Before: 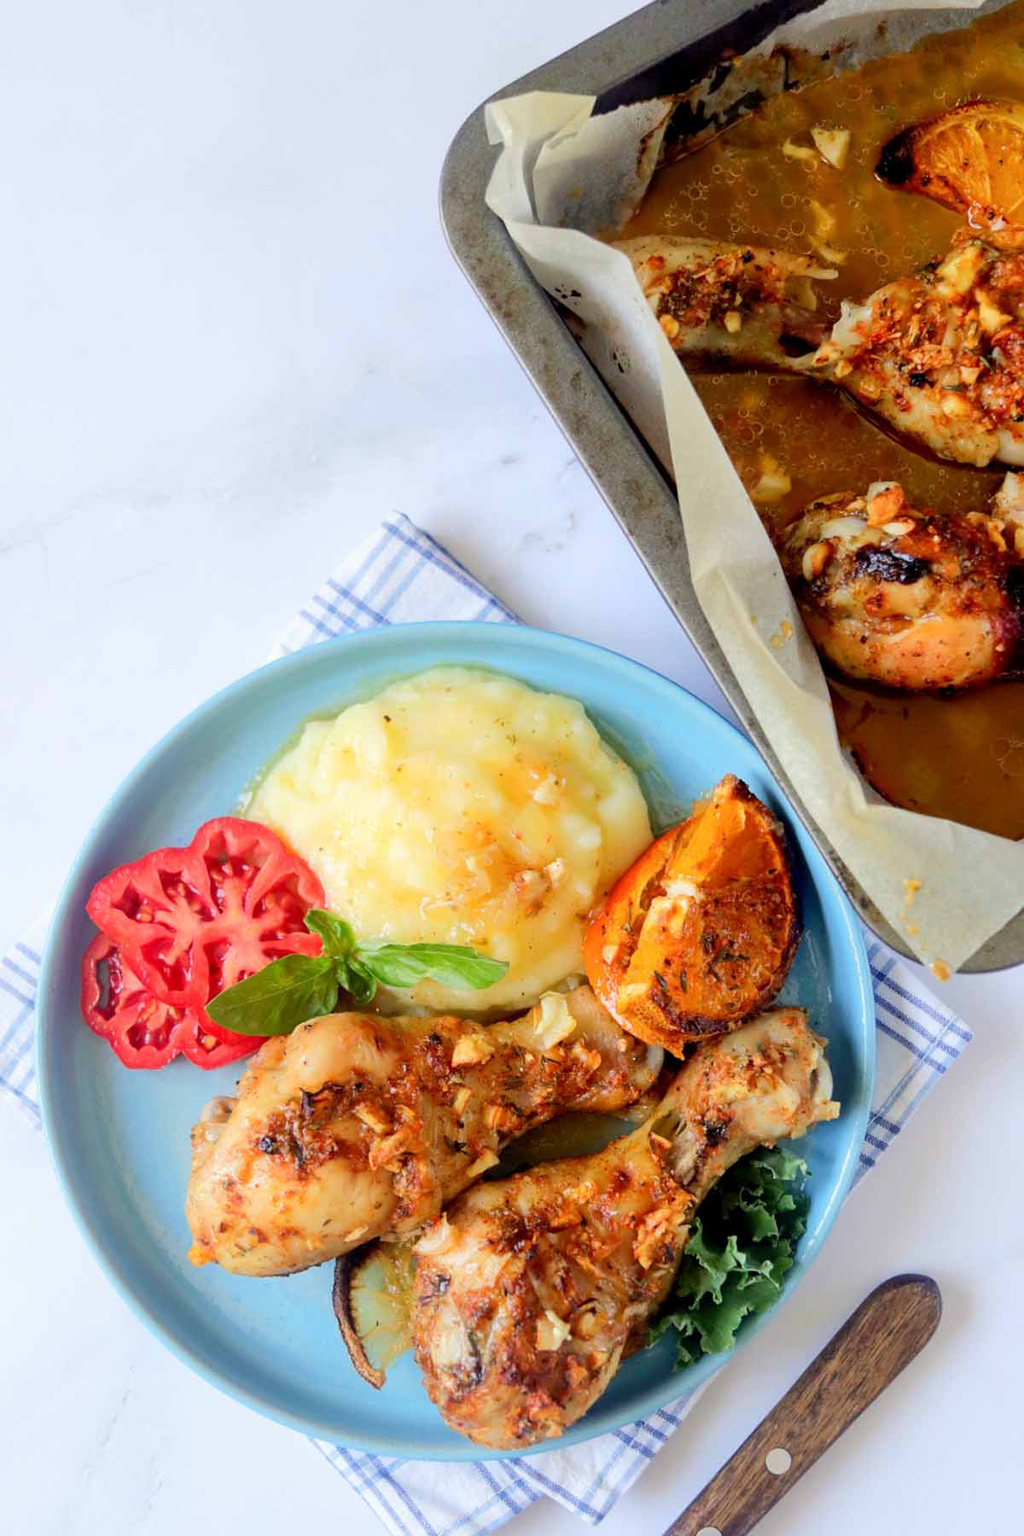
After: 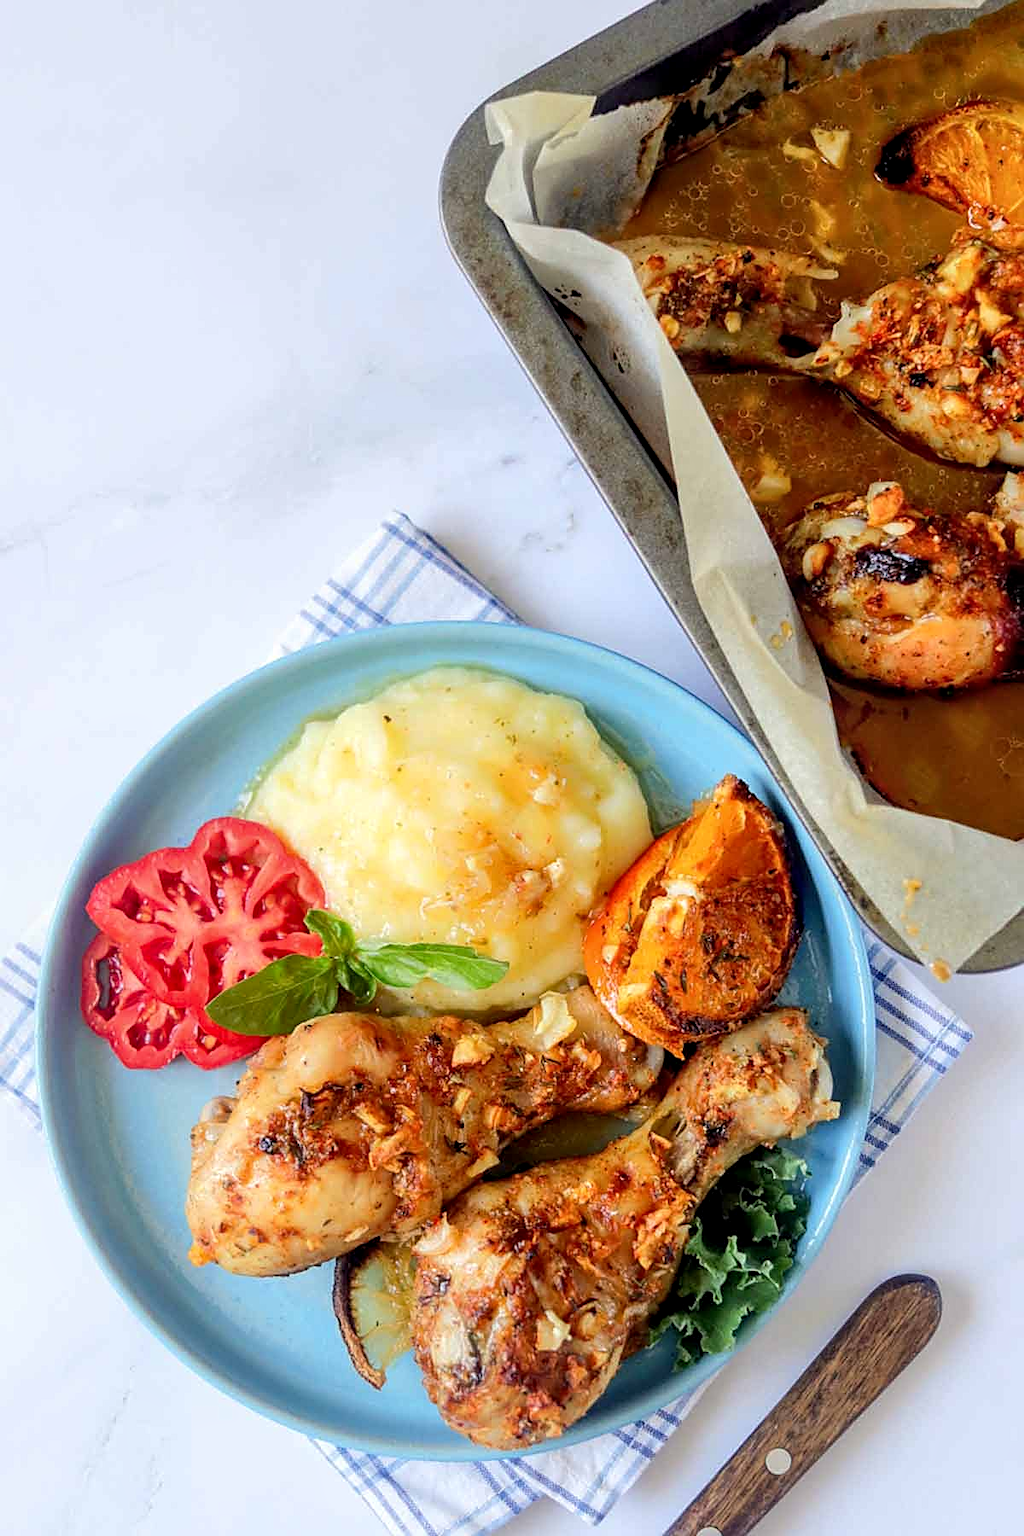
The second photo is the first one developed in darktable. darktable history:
local contrast: on, module defaults
sharpen: radius 1.979
